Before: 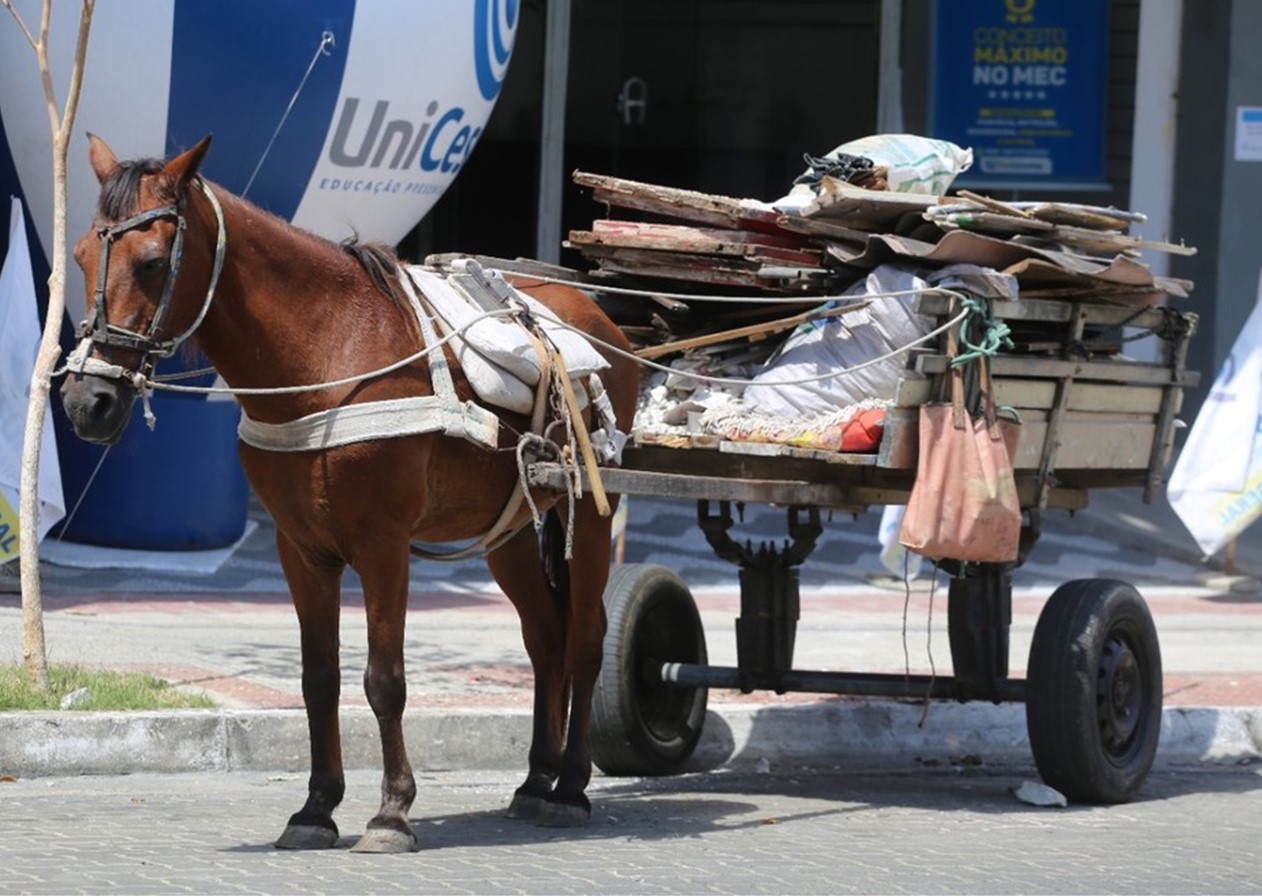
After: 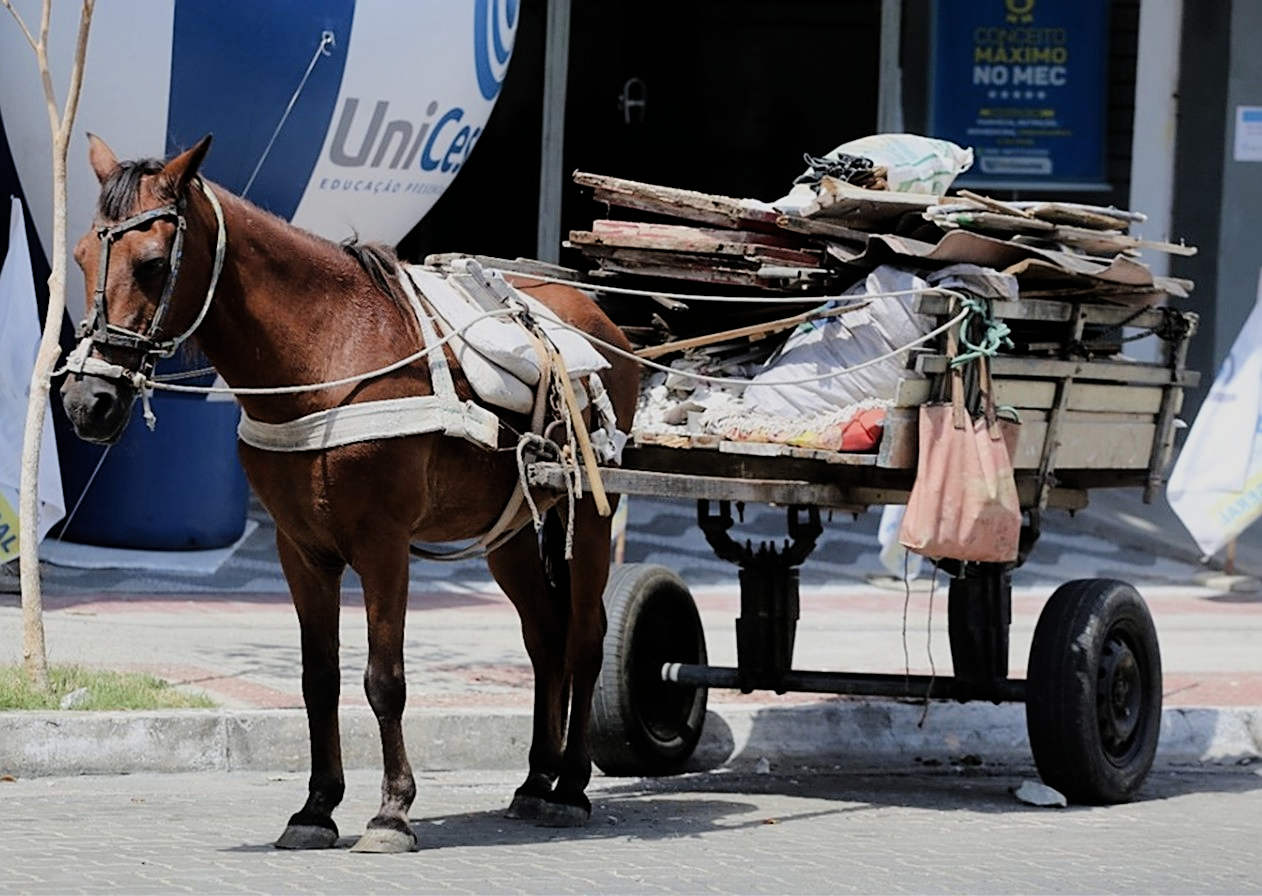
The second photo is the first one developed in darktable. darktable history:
tone equalizer: -8 EV -0.775 EV, -7 EV -0.704 EV, -6 EV -0.605 EV, -5 EV -0.367 EV, -3 EV 0.39 EV, -2 EV 0.6 EV, -1 EV 0.699 EV, +0 EV 0.769 EV, edges refinement/feathering 500, mask exposure compensation -1.57 EV, preserve details no
sharpen: on, module defaults
filmic rgb: black relative exposure -6.53 EV, white relative exposure 4.73 EV, threshold 5.97 EV, hardness 3.11, contrast 0.799, enable highlight reconstruction true
